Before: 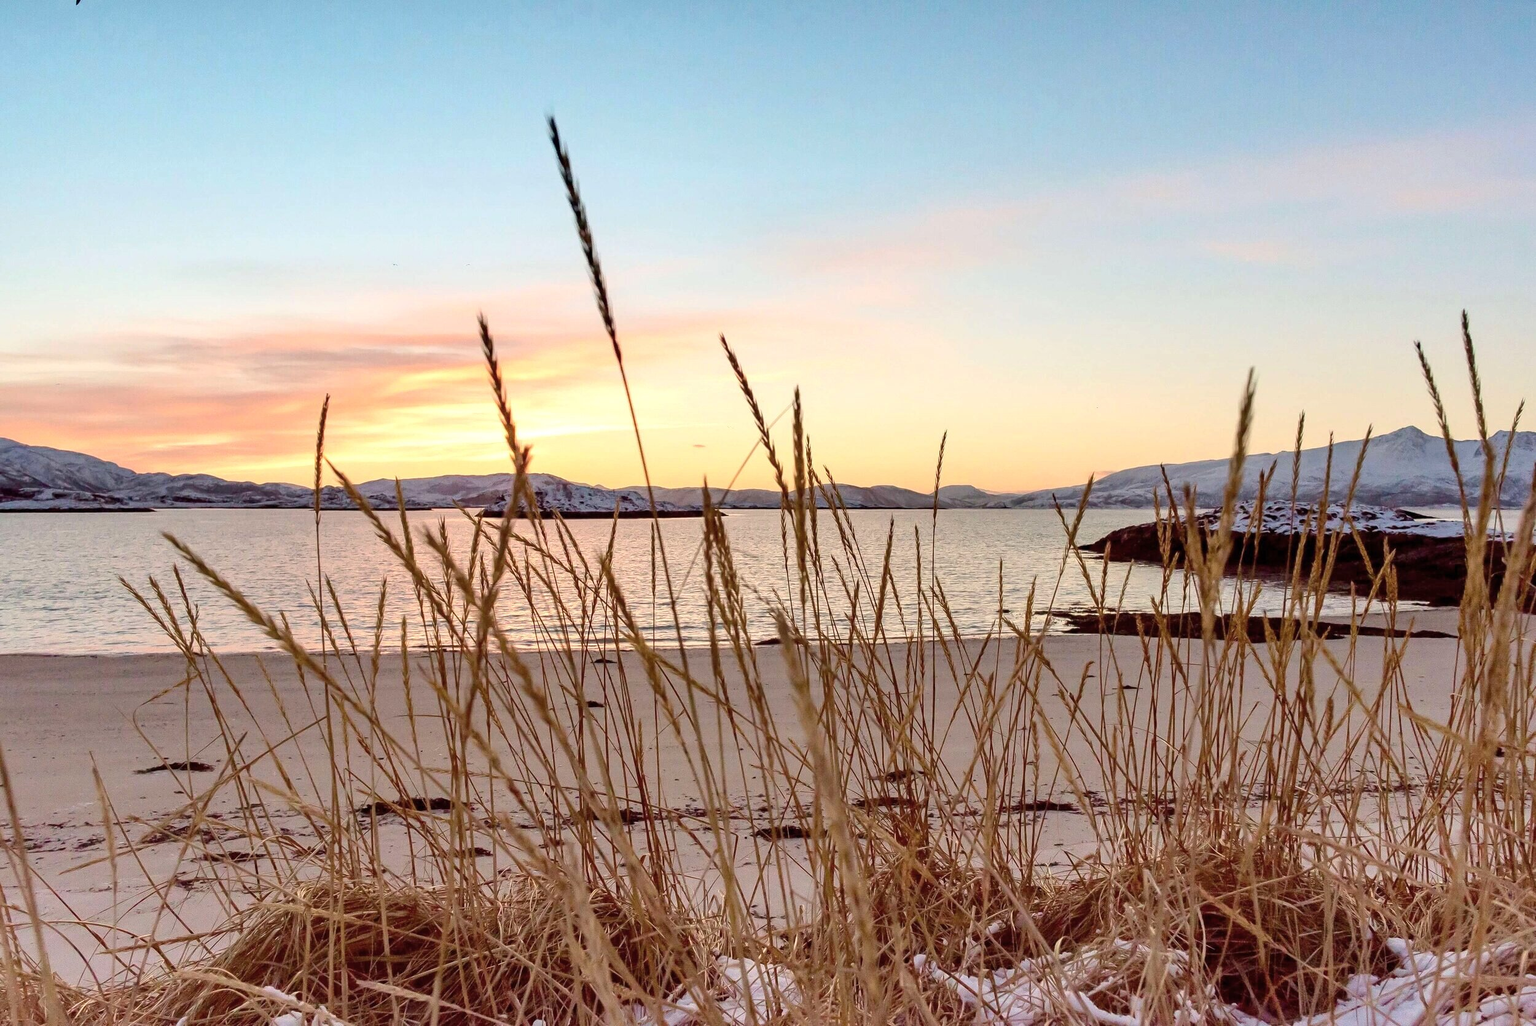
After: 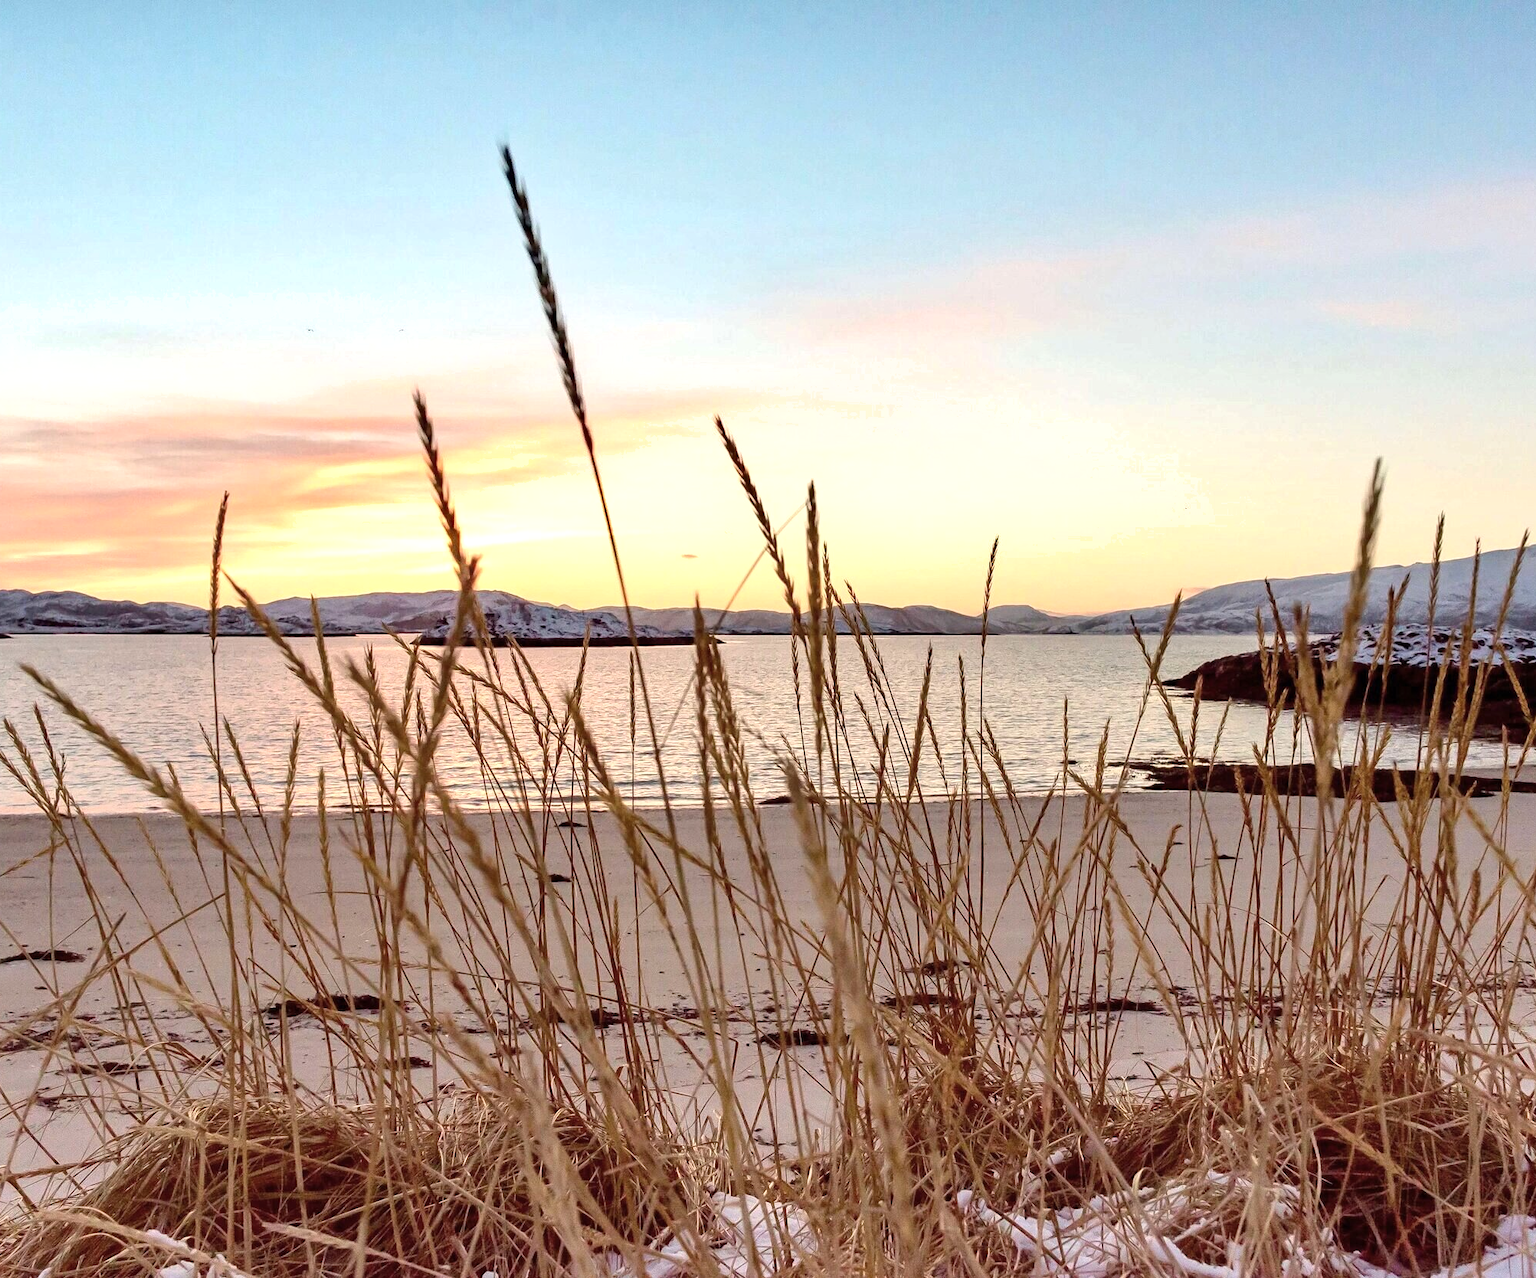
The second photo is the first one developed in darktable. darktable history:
crop and rotate: left 9.597%, right 10.195%
shadows and highlights: radius 44.78, white point adjustment 6.64, compress 79.65%, highlights color adjustment 78.42%, soften with gaussian
